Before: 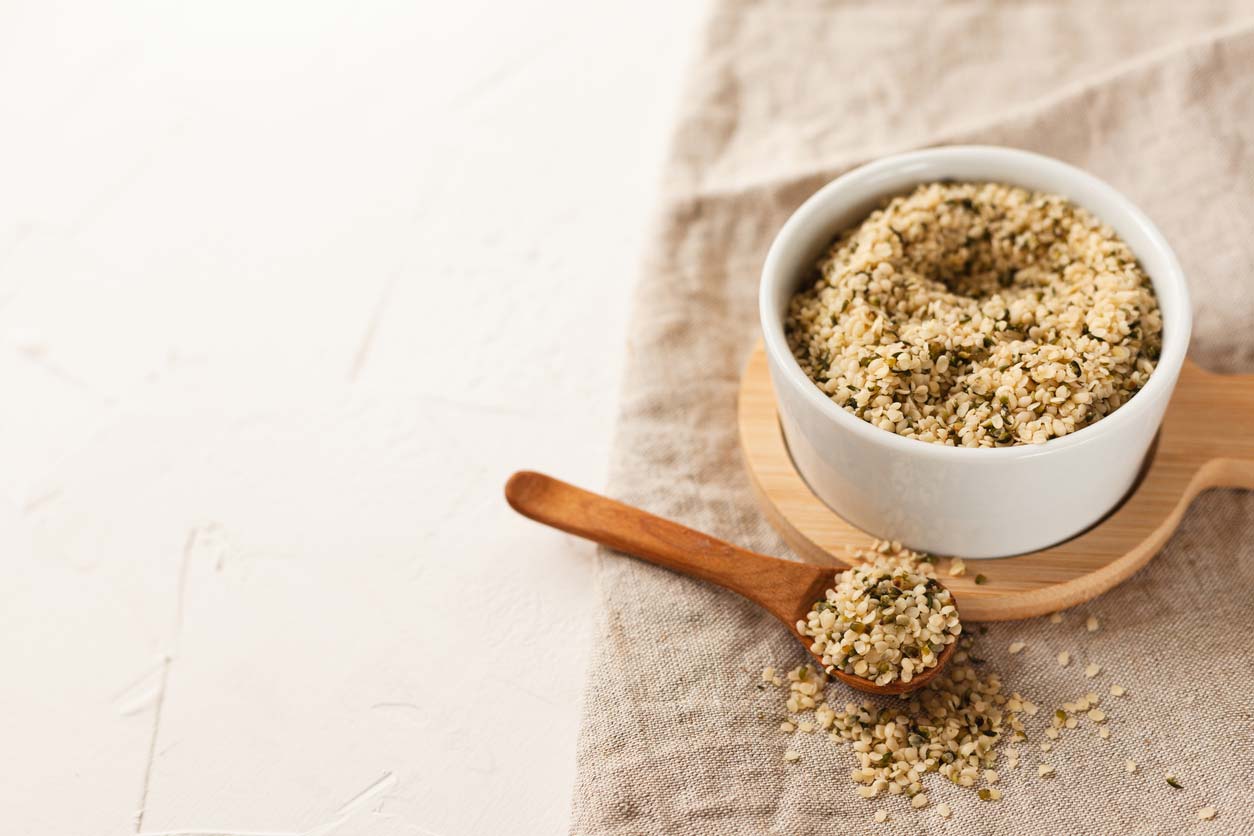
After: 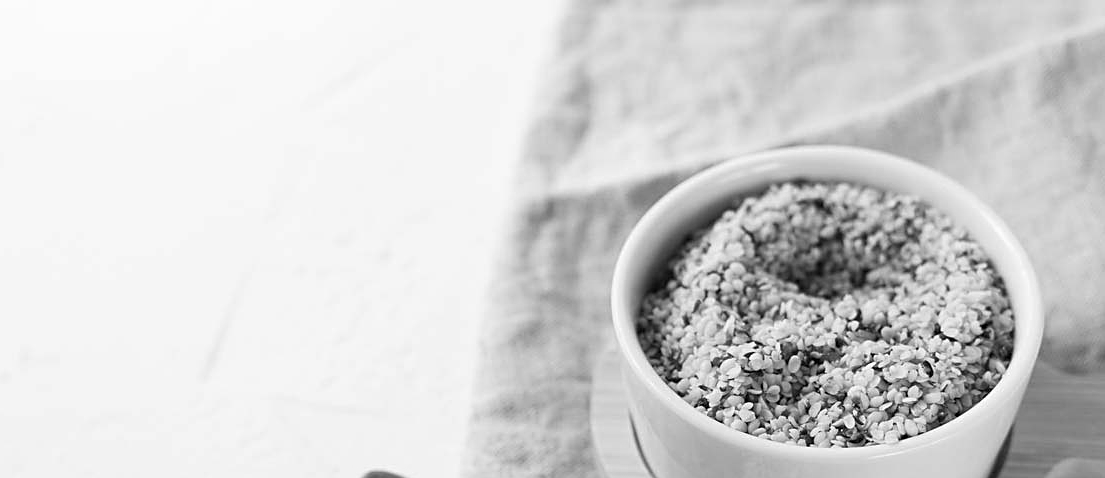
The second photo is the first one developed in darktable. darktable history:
monochrome: on, module defaults
crop and rotate: left 11.812%, bottom 42.776%
sharpen: on, module defaults
